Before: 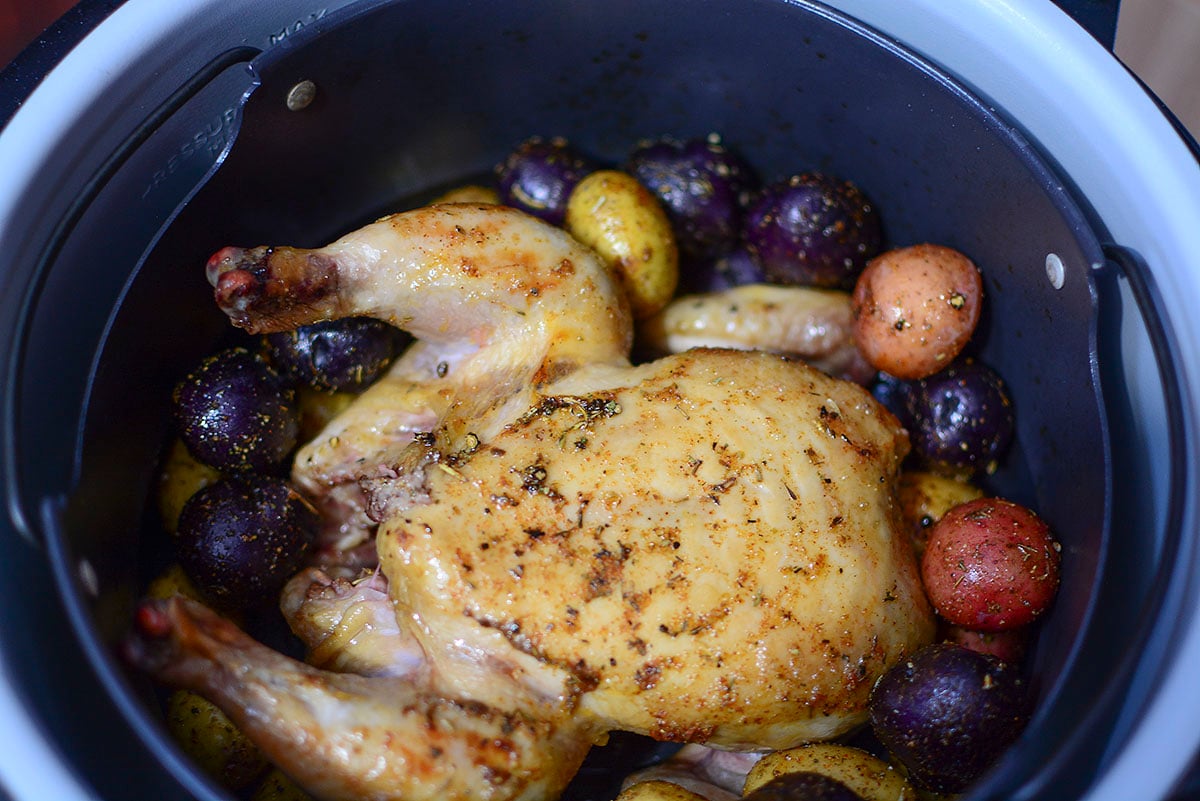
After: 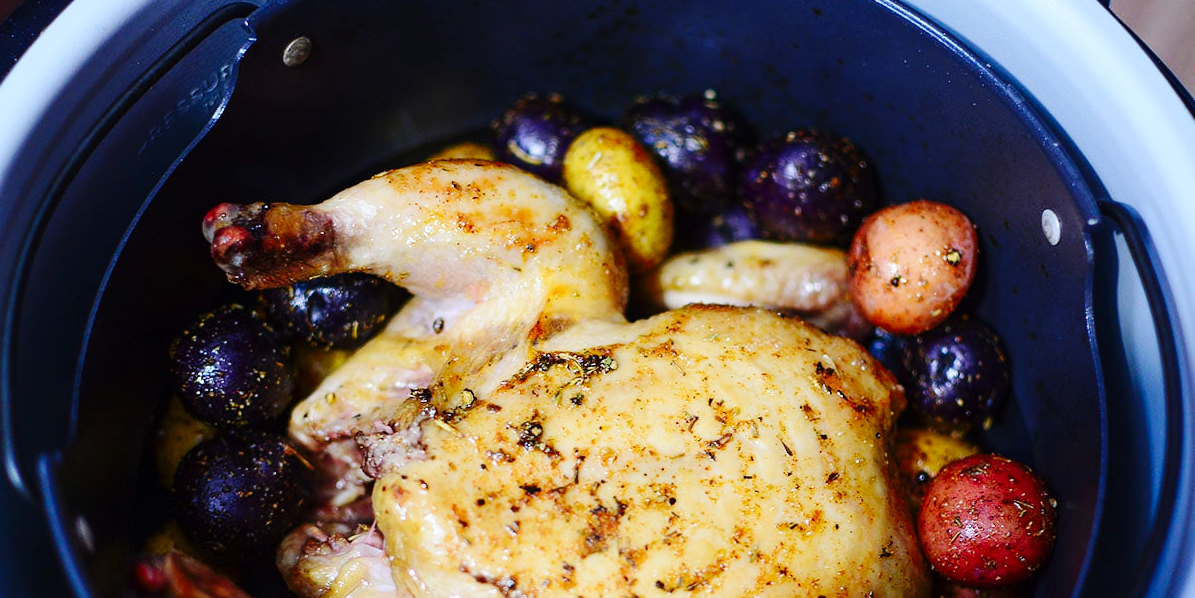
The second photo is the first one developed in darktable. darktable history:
crop: left 0.358%, top 5.53%, bottom 19.748%
exposure: compensate highlight preservation false
base curve: curves: ch0 [(0, 0) (0.036, 0.025) (0.121, 0.166) (0.206, 0.329) (0.605, 0.79) (1, 1)], preserve colors none
